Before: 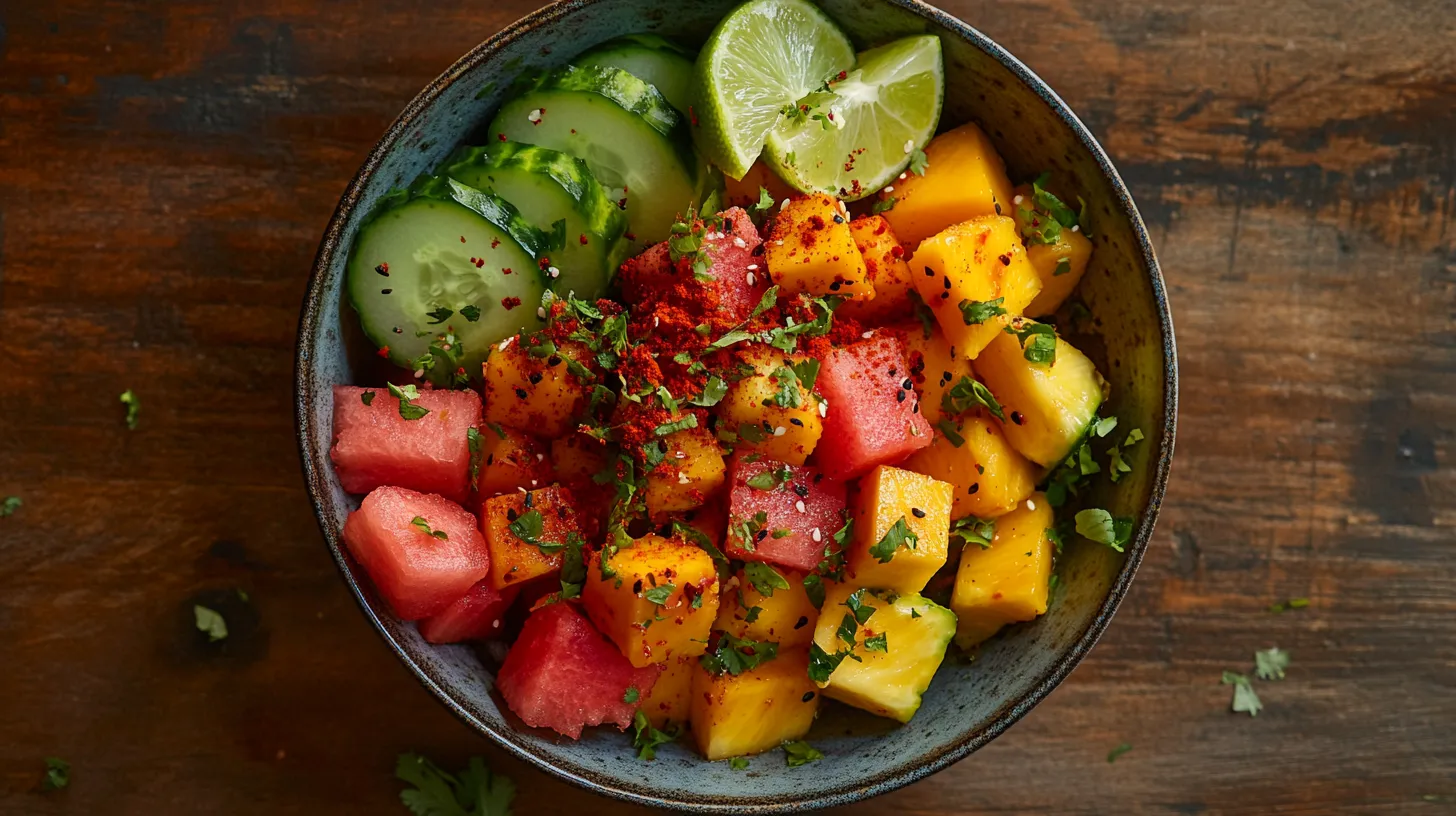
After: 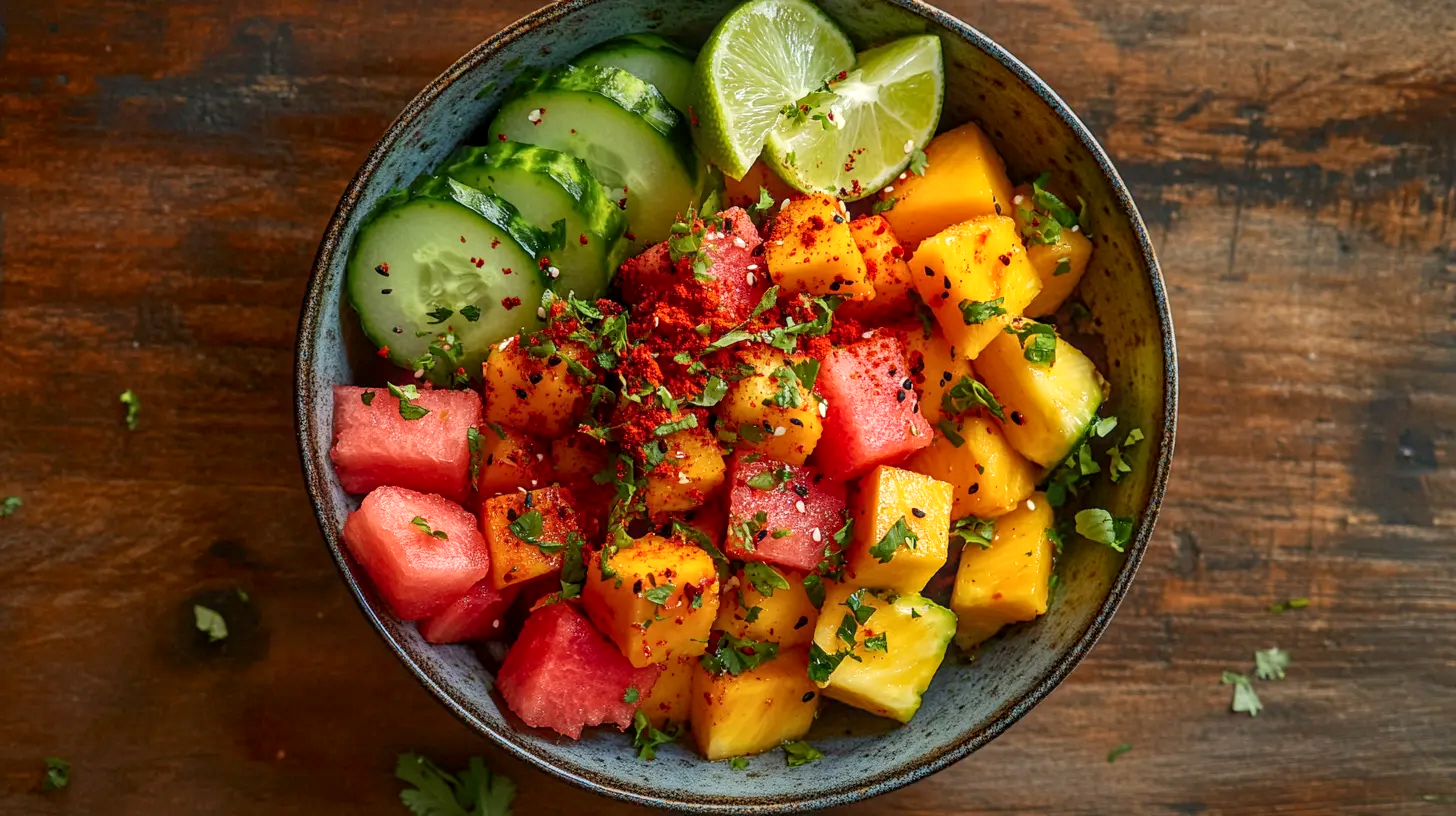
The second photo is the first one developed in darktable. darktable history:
exposure: exposure 0.2 EV, compensate highlight preservation false
levels: levels [0, 0.478, 1]
local contrast: on, module defaults
